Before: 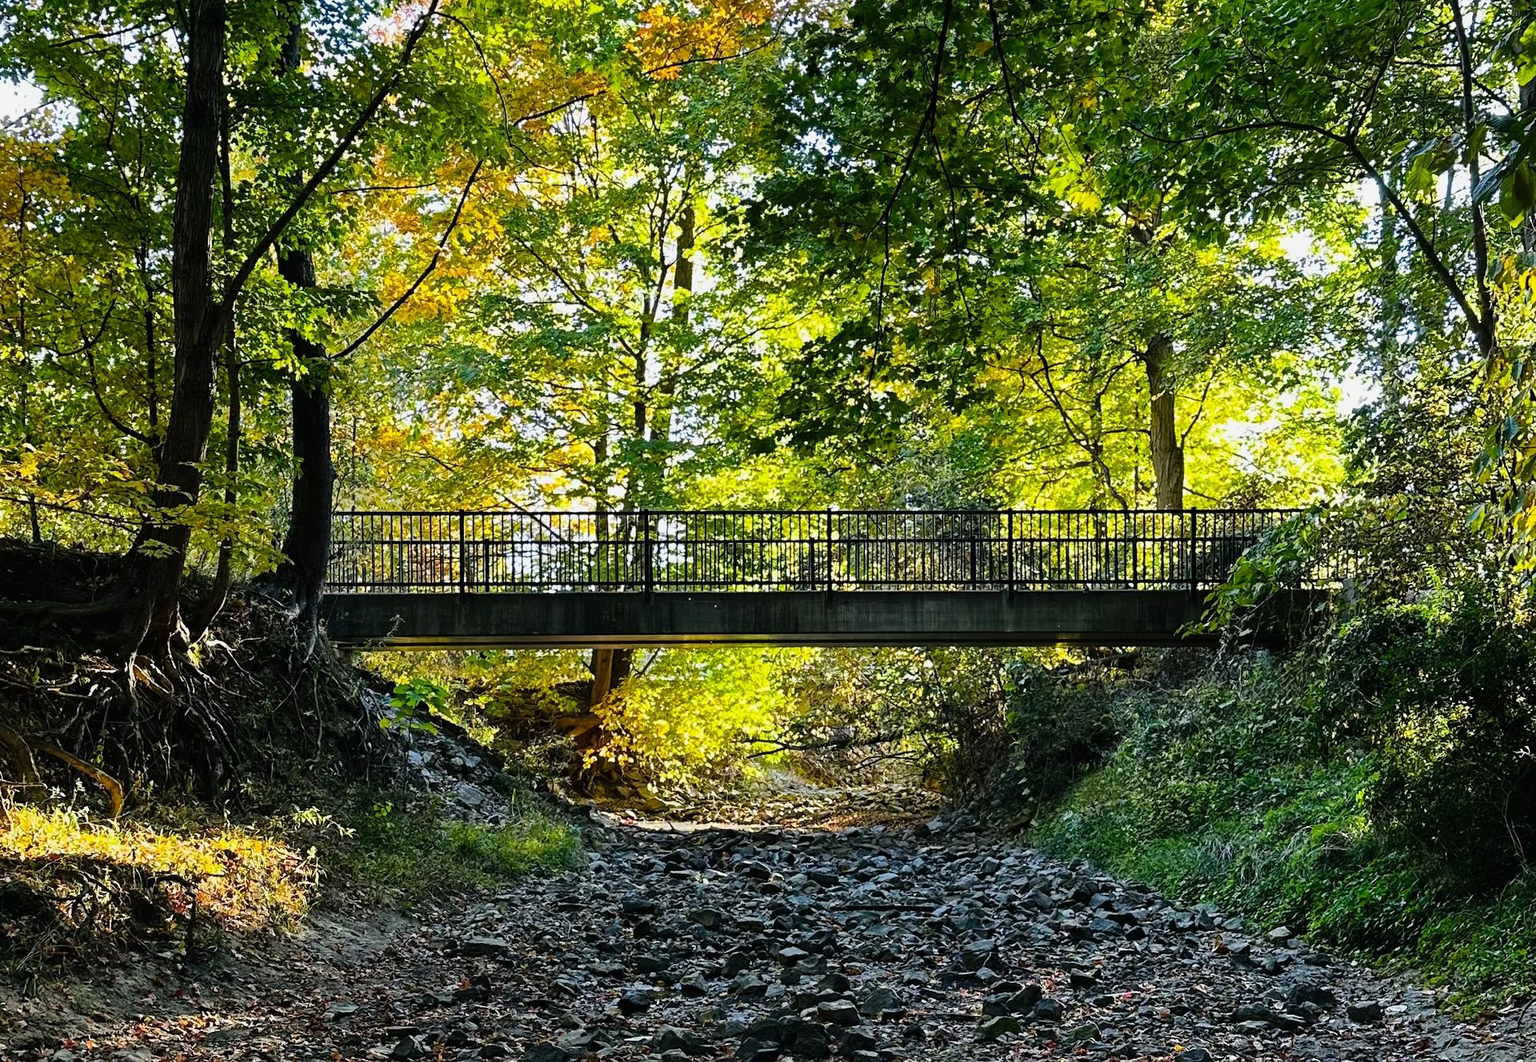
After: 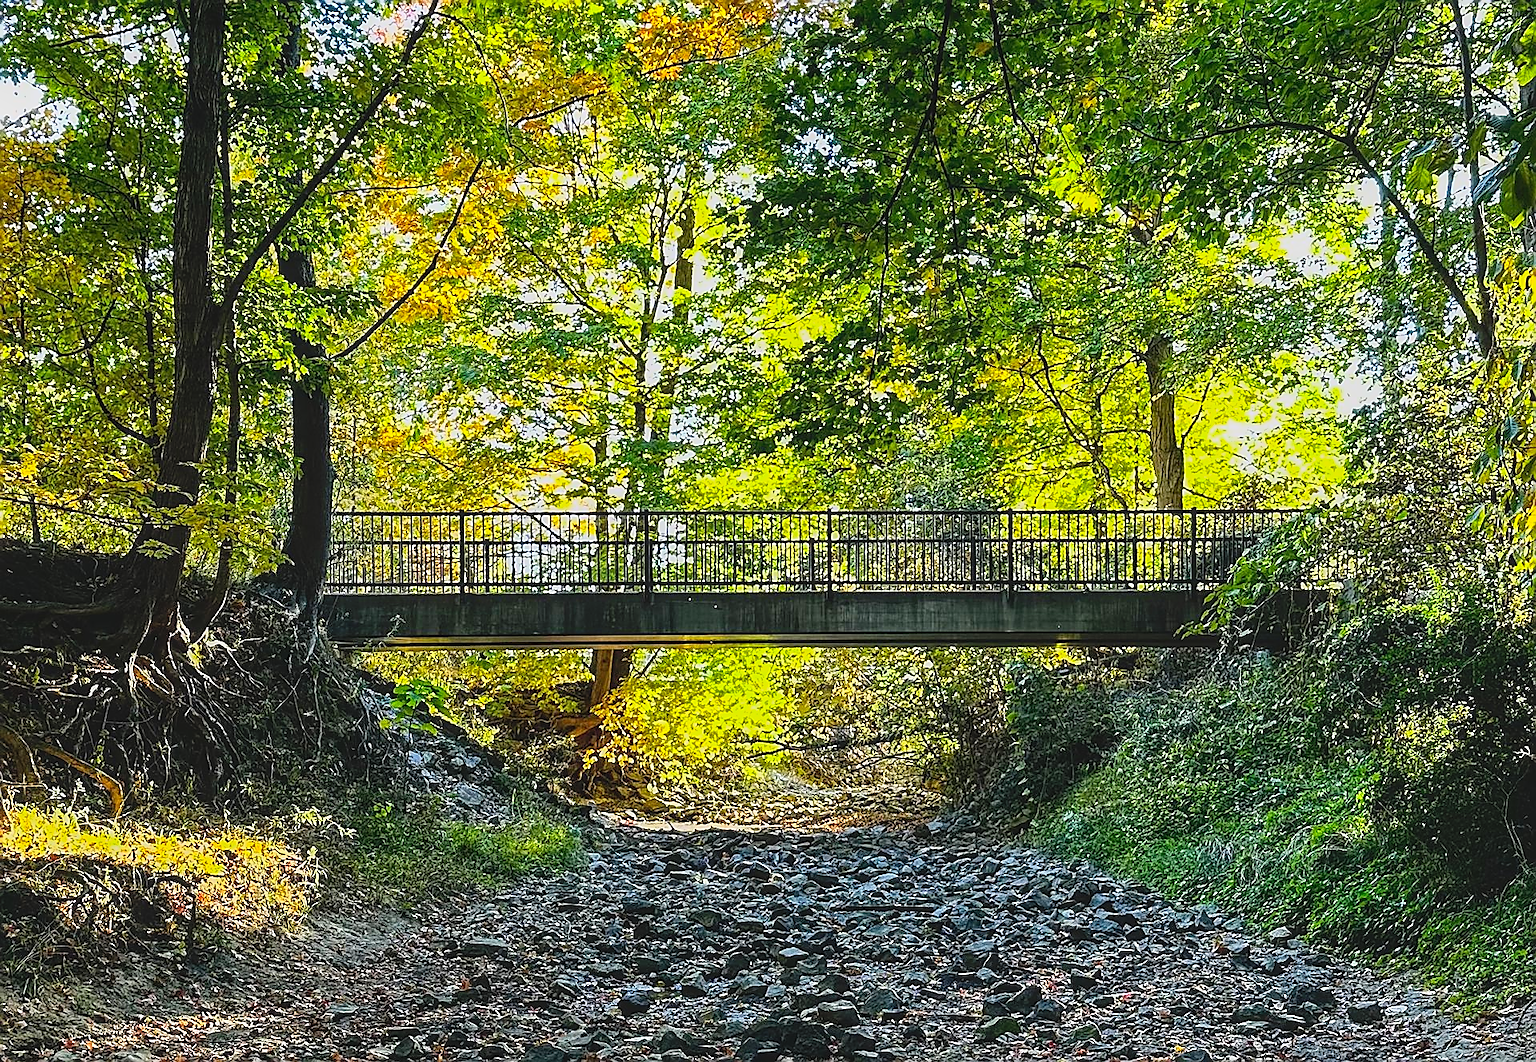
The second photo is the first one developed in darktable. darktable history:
sharpen: radius 1.4, amount 1.25, threshold 0.7
exposure: black level correction 0.001, exposure 0.5 EV, compensate exposure bias true, compensate highlight preservation false
local contrast: on, module defaults
lowpass: radius 0.1, contrast 0.85, saturation 1.1, unbound 0
